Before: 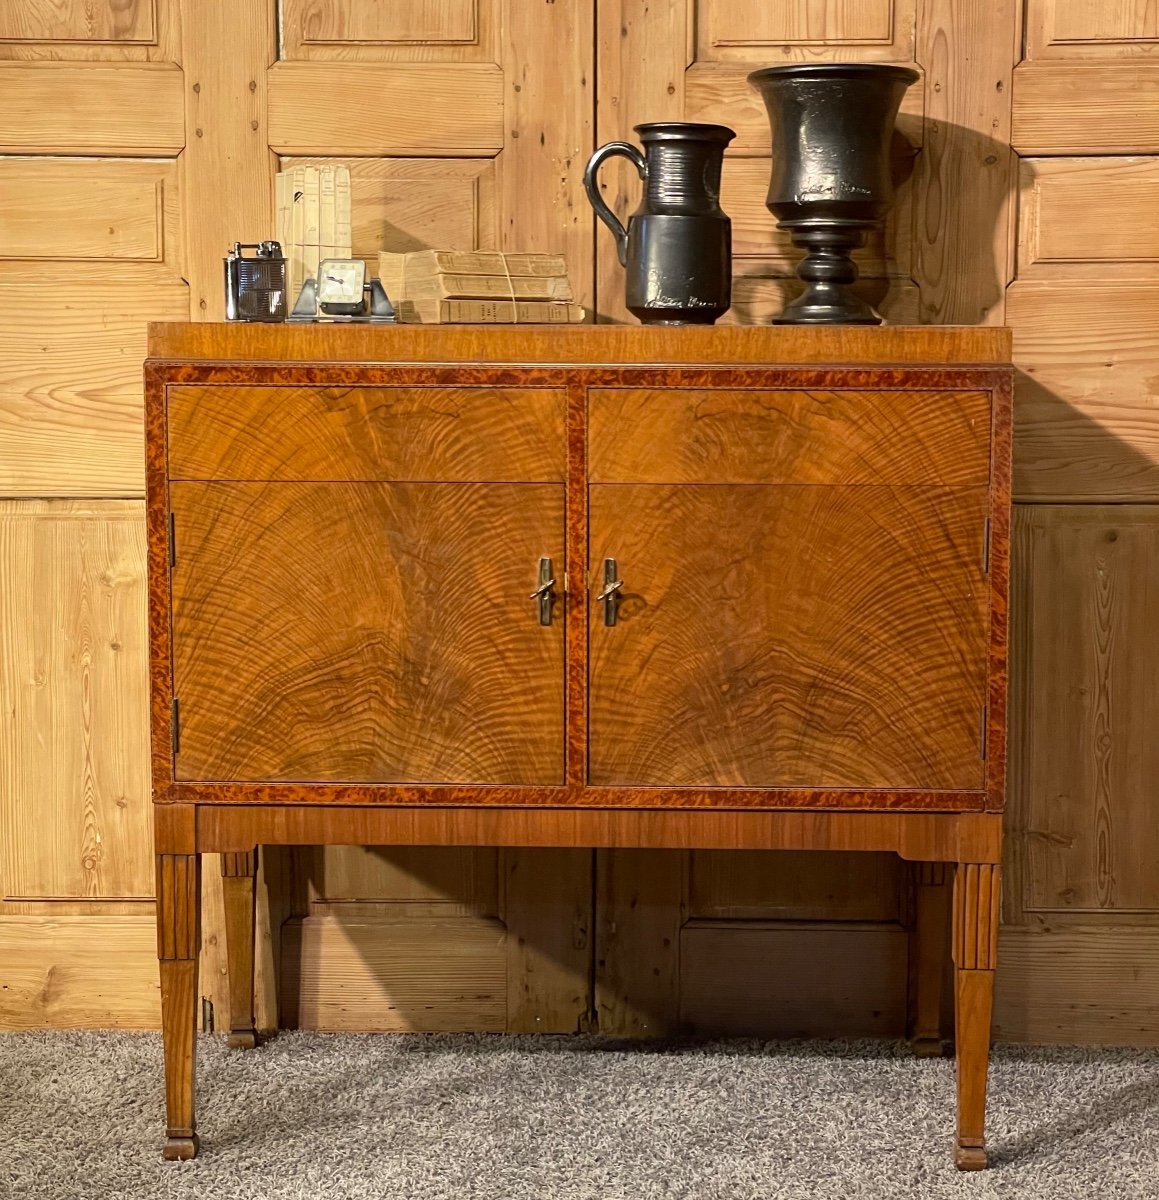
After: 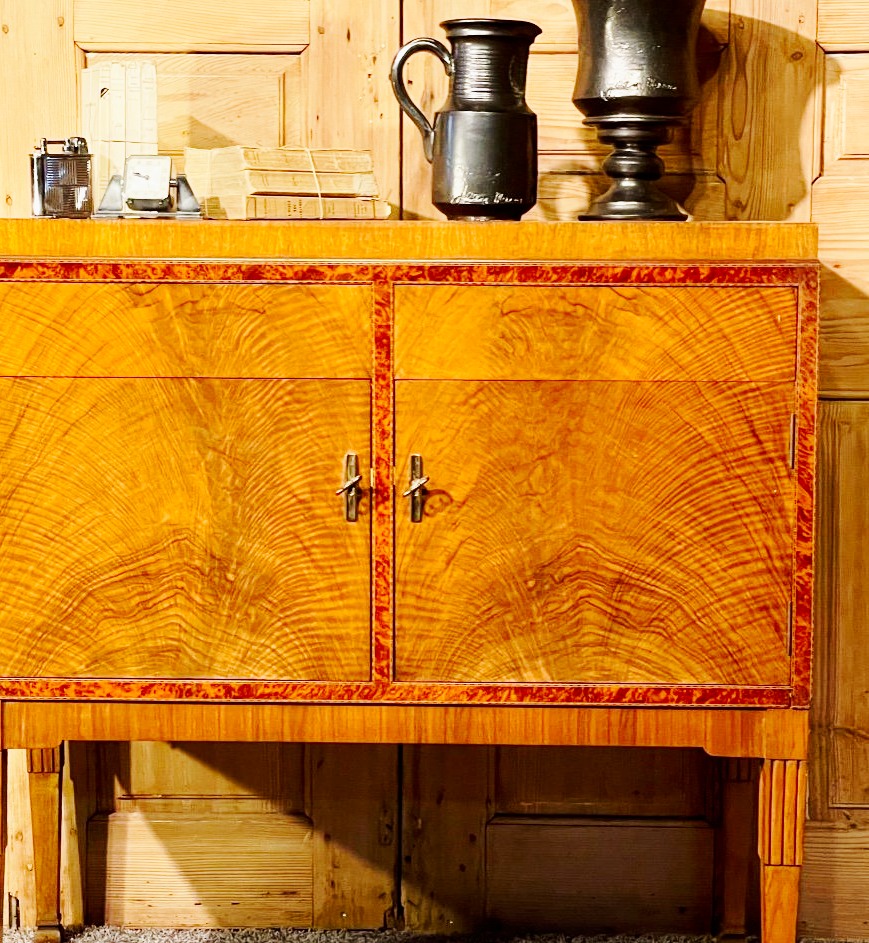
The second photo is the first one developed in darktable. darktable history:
tone equalizer: on, module defaults
crop: left 16.755%, top 8.691%, right 8.195%, bottom 12.653%
base curve: curves: ch0 [(0, 0) (0.005, 0.002) (0.15, 0.3) (0.4, 0.7) (0.75, 0.95) (1, 1)], preserve colors none
tone curve: curves: ch0 [(0, 0) (0.071, 0.047) (0.266, 0.26) (0.483, 0.554) (0.753, 0.811) (1, 0.983)]; ch1 [(0, 0) (0.346, 0.307) (0.408, 0.369) (0.463, 0.443) (0.482, 0.493) (0.502, 0.5) (0.517, 0.502) (0.55, 0.548) (0.597, 0.624) (0.651, 0.698) (1, 1)]; ch2 [(0, 0) (0.346, 0.34) (0.434, 0.46) (0.485, 0.494) (0.5, 0.494) (0.517, 0.506) (0.535, 0.529) (0.583, 0.611) (0.625, 0.666) (1, 1)], preserve colors none
